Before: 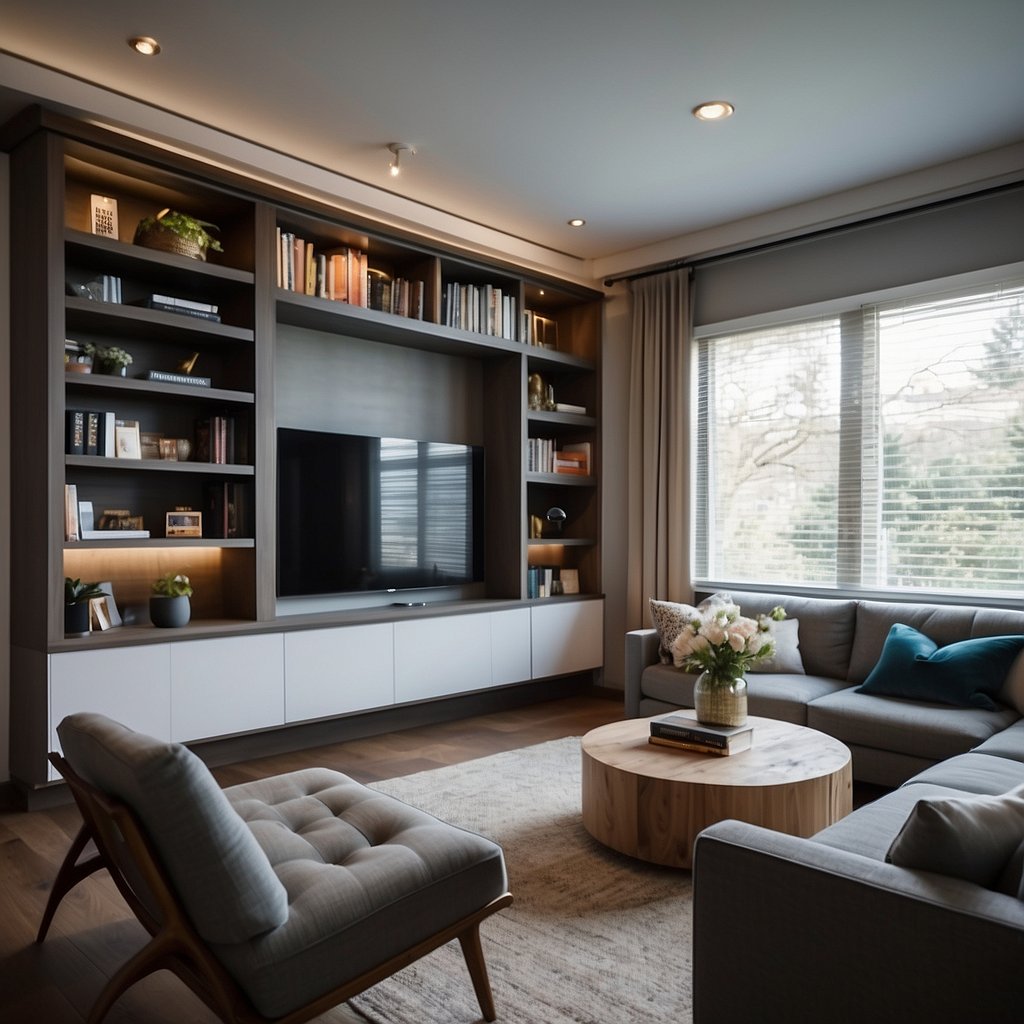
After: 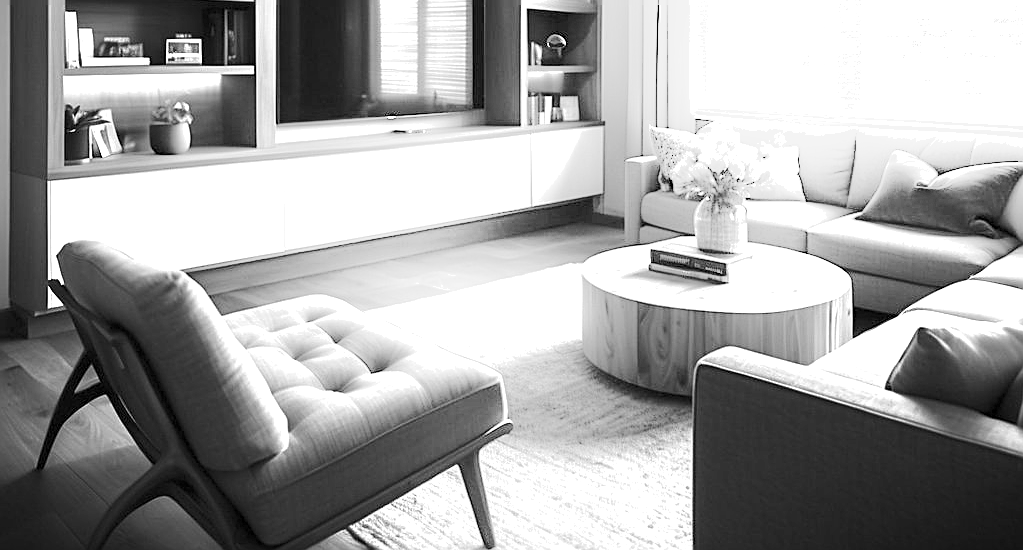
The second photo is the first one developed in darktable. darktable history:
crop and rotate: top 46.237%
exposure: exposure 2 EV, compensate highlight preservation false
shadows and highlights: shadows -54.3, highlights 86.09, soften with gaussian
color calibration: illuminant F (fluorescent), F source F9 (Cool White Deluxe 4150 K) – high CRI, x 0.374, y 0.373, temperature 4158.34 K
monochrome: a 14.95, b -89.96
sharpen: on, module defaults
